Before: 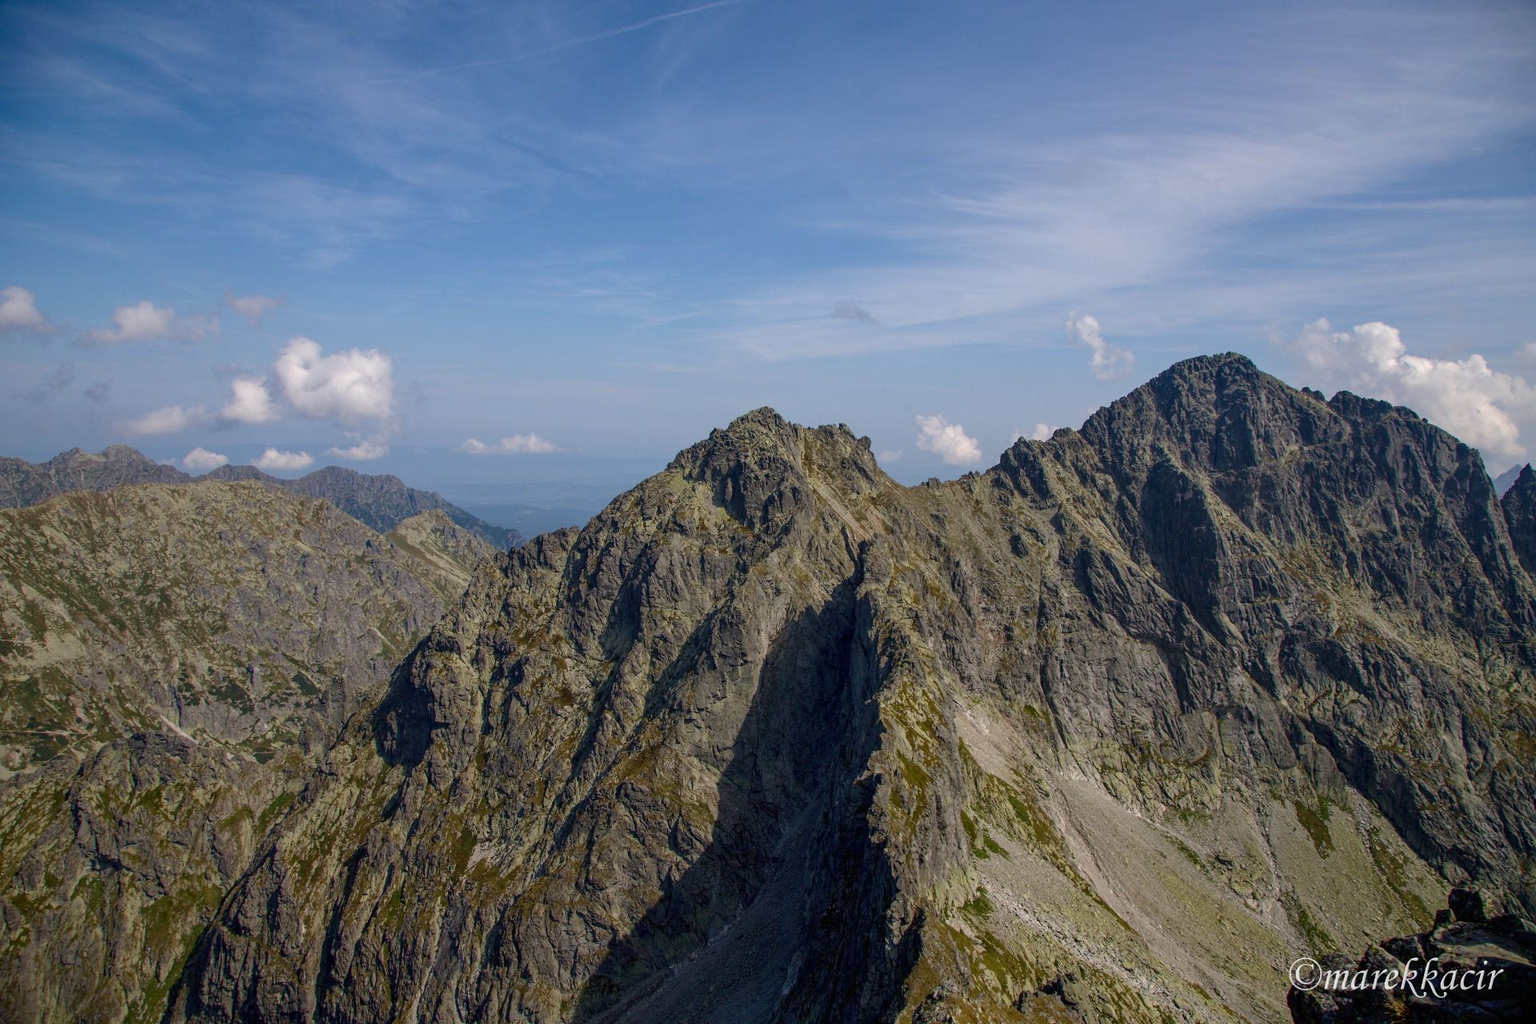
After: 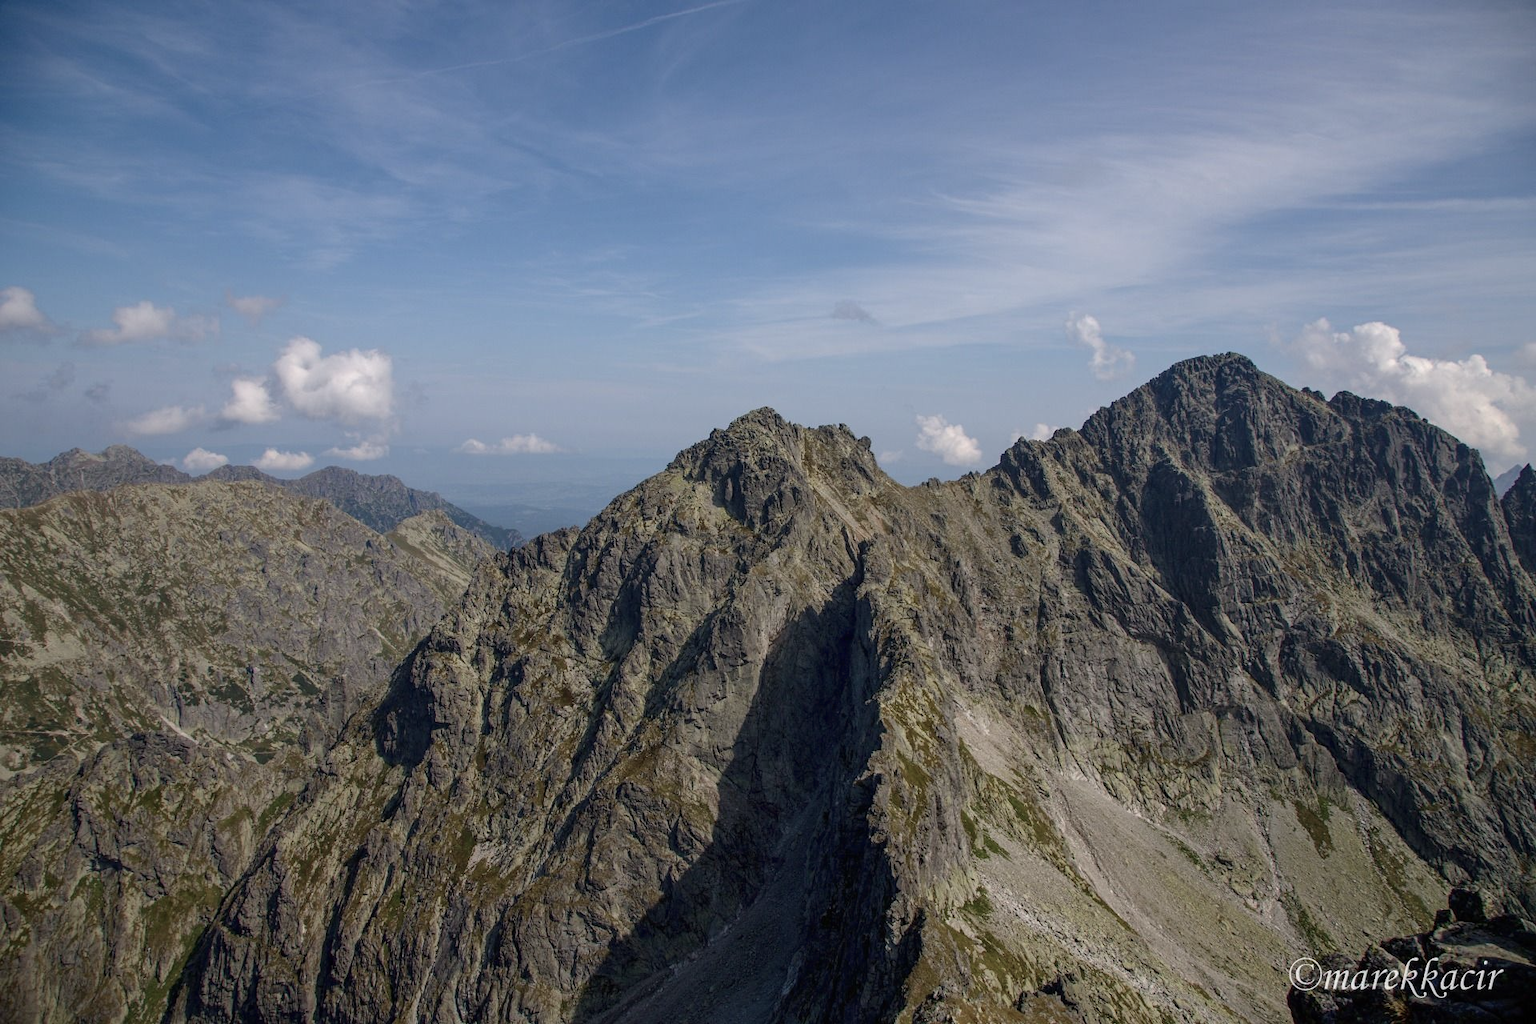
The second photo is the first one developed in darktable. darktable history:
color balance rgb: perceptual saturation grading › global saturation -27.554%
